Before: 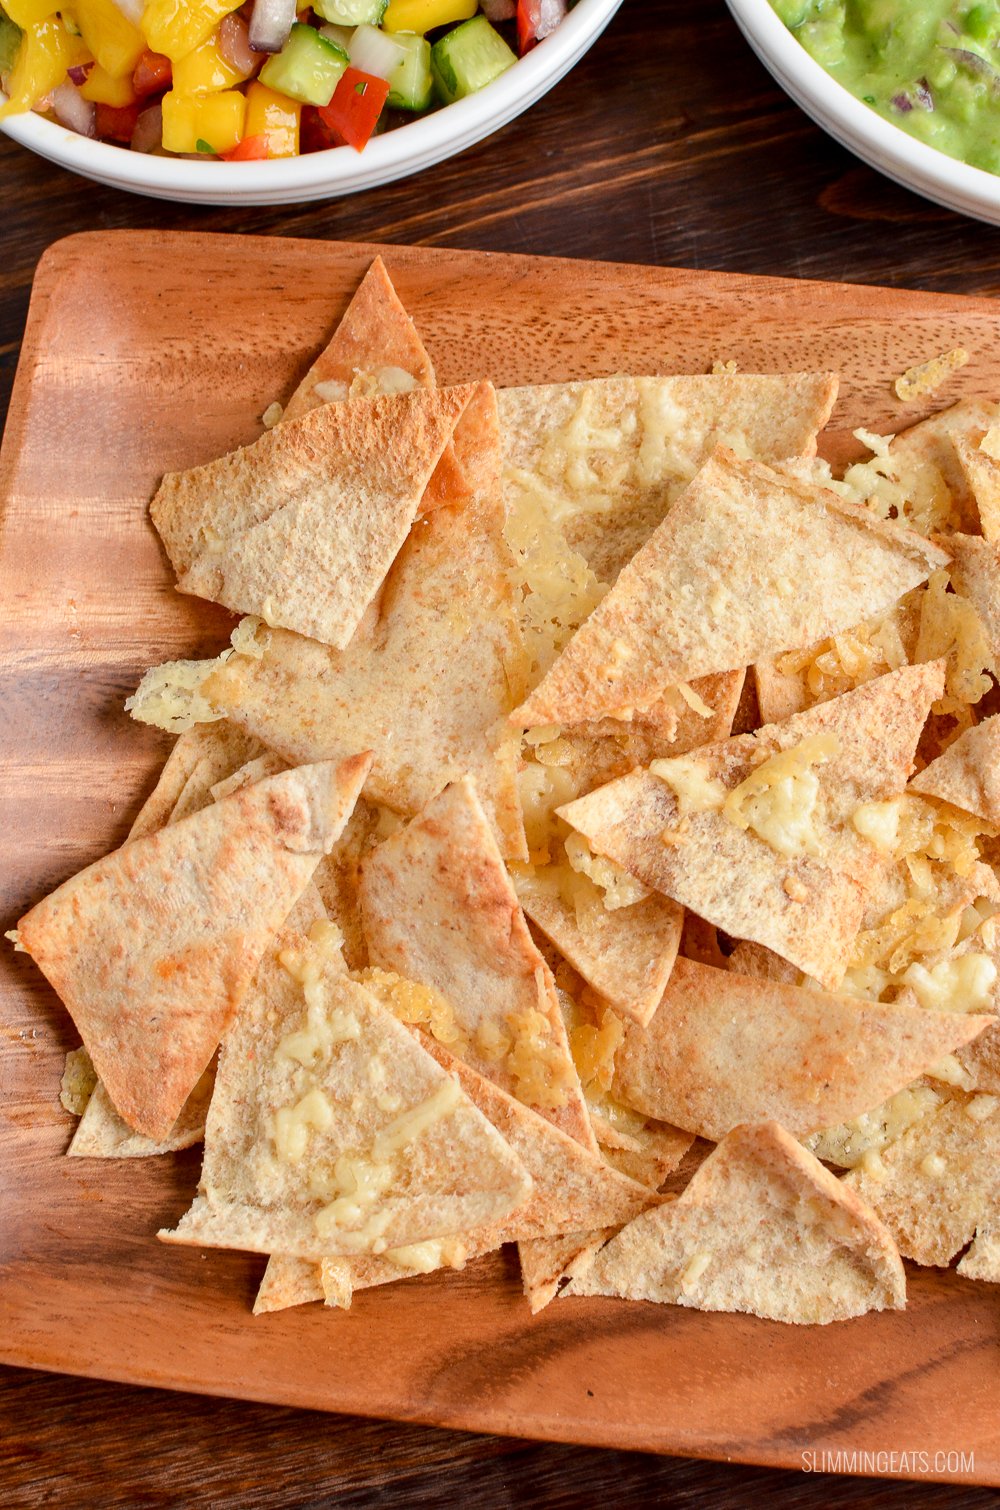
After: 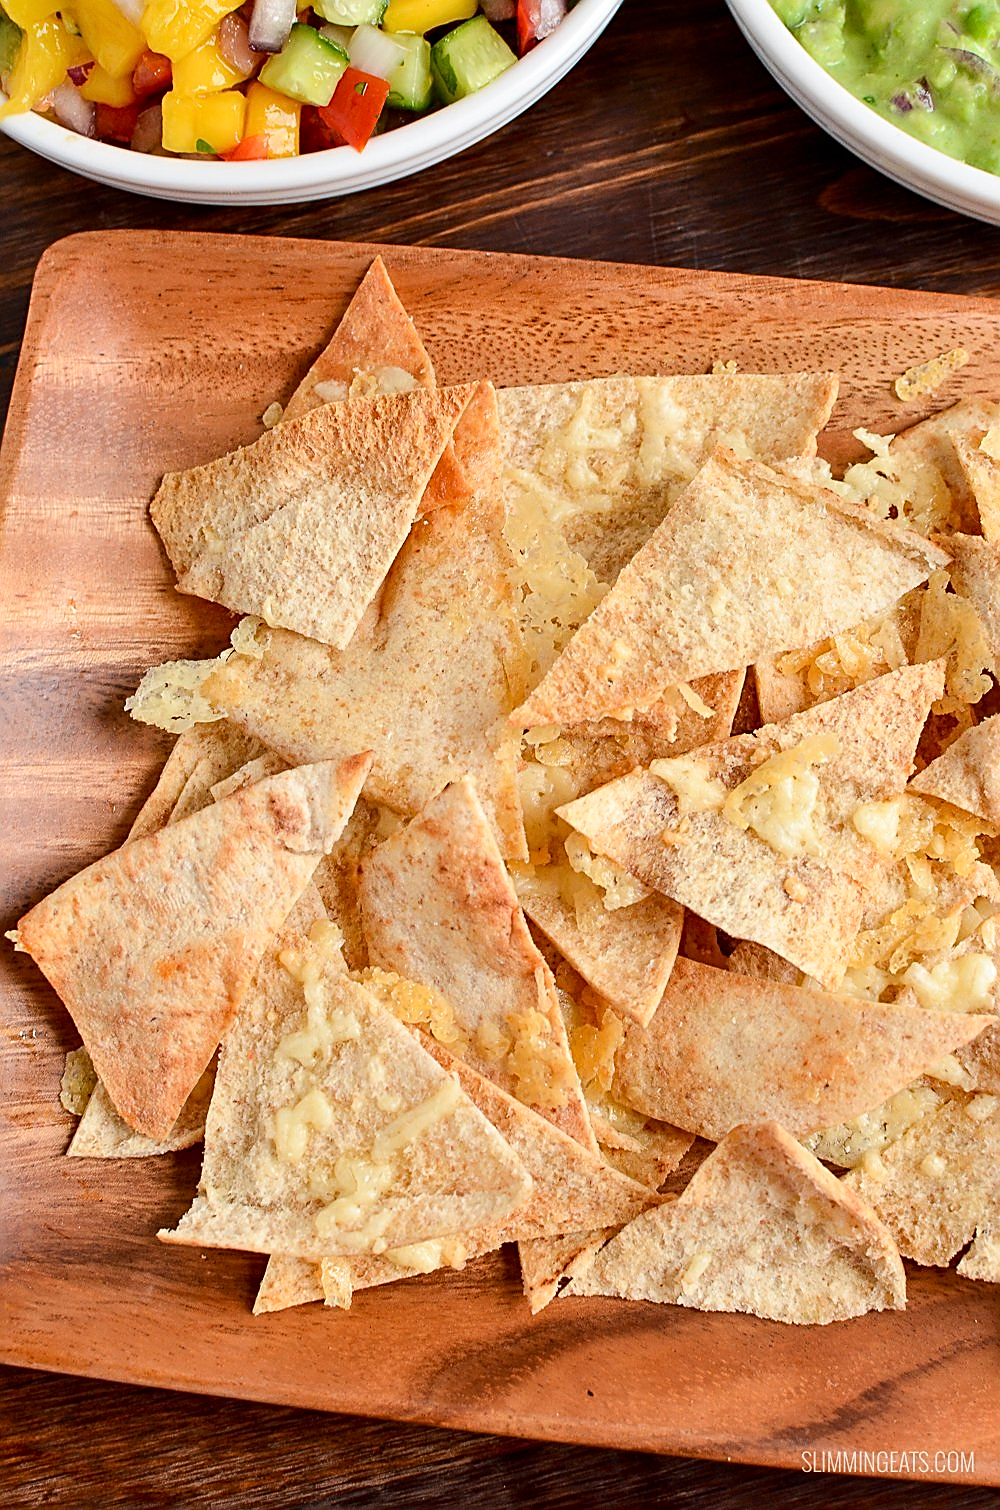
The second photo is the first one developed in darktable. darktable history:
sharpen: amount 0.895
contrast brightness saturation: contrast 0.1, brightness 0.015, saturation 0.024
